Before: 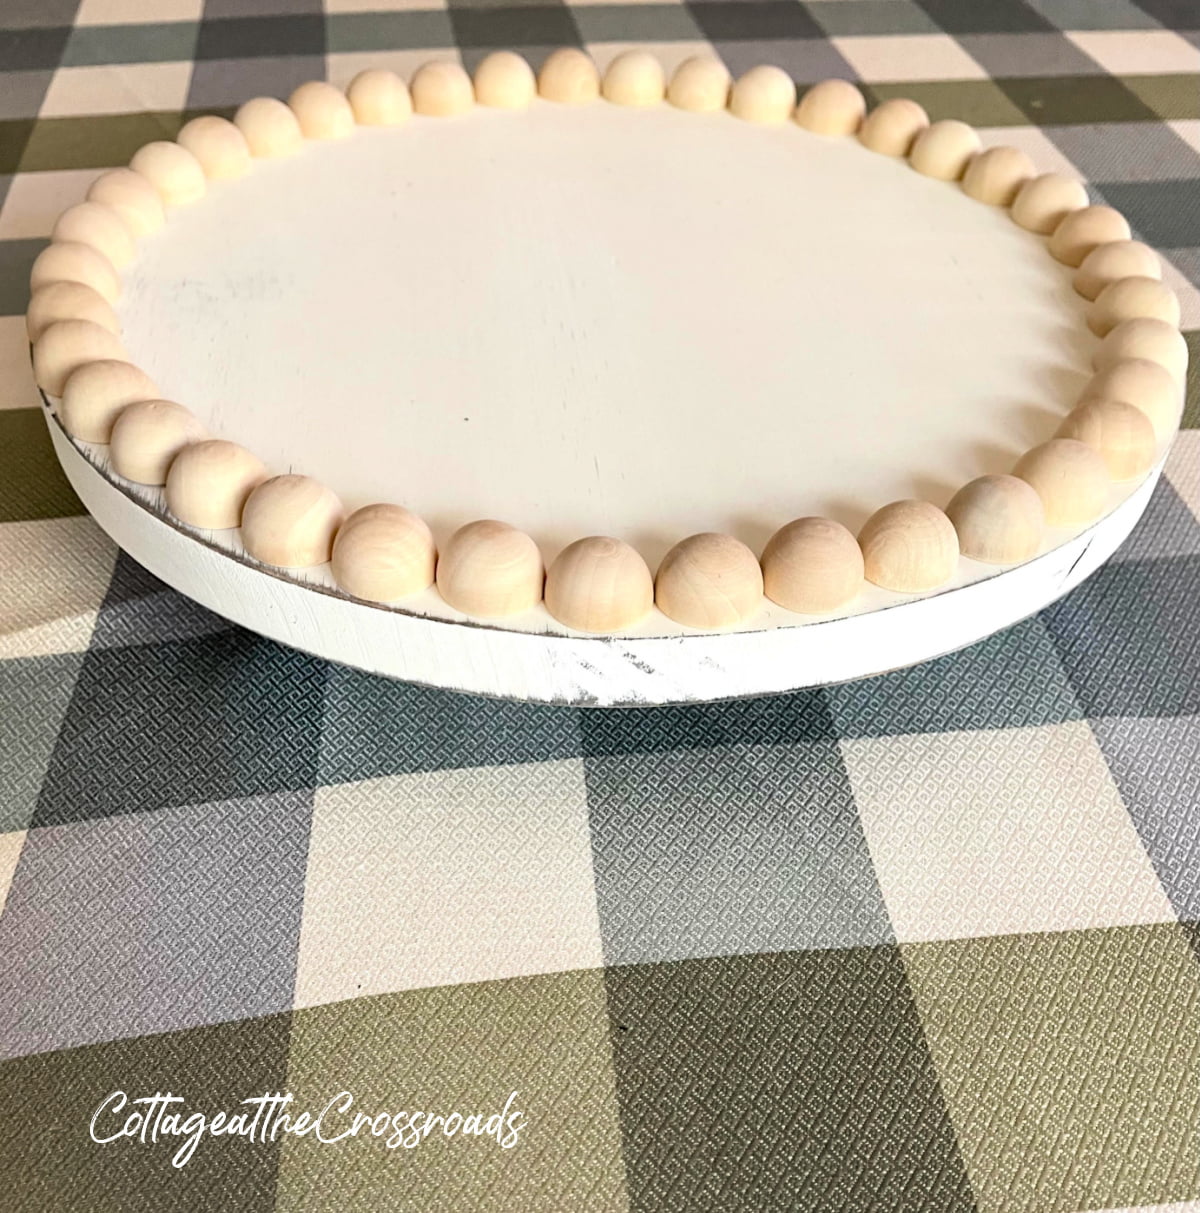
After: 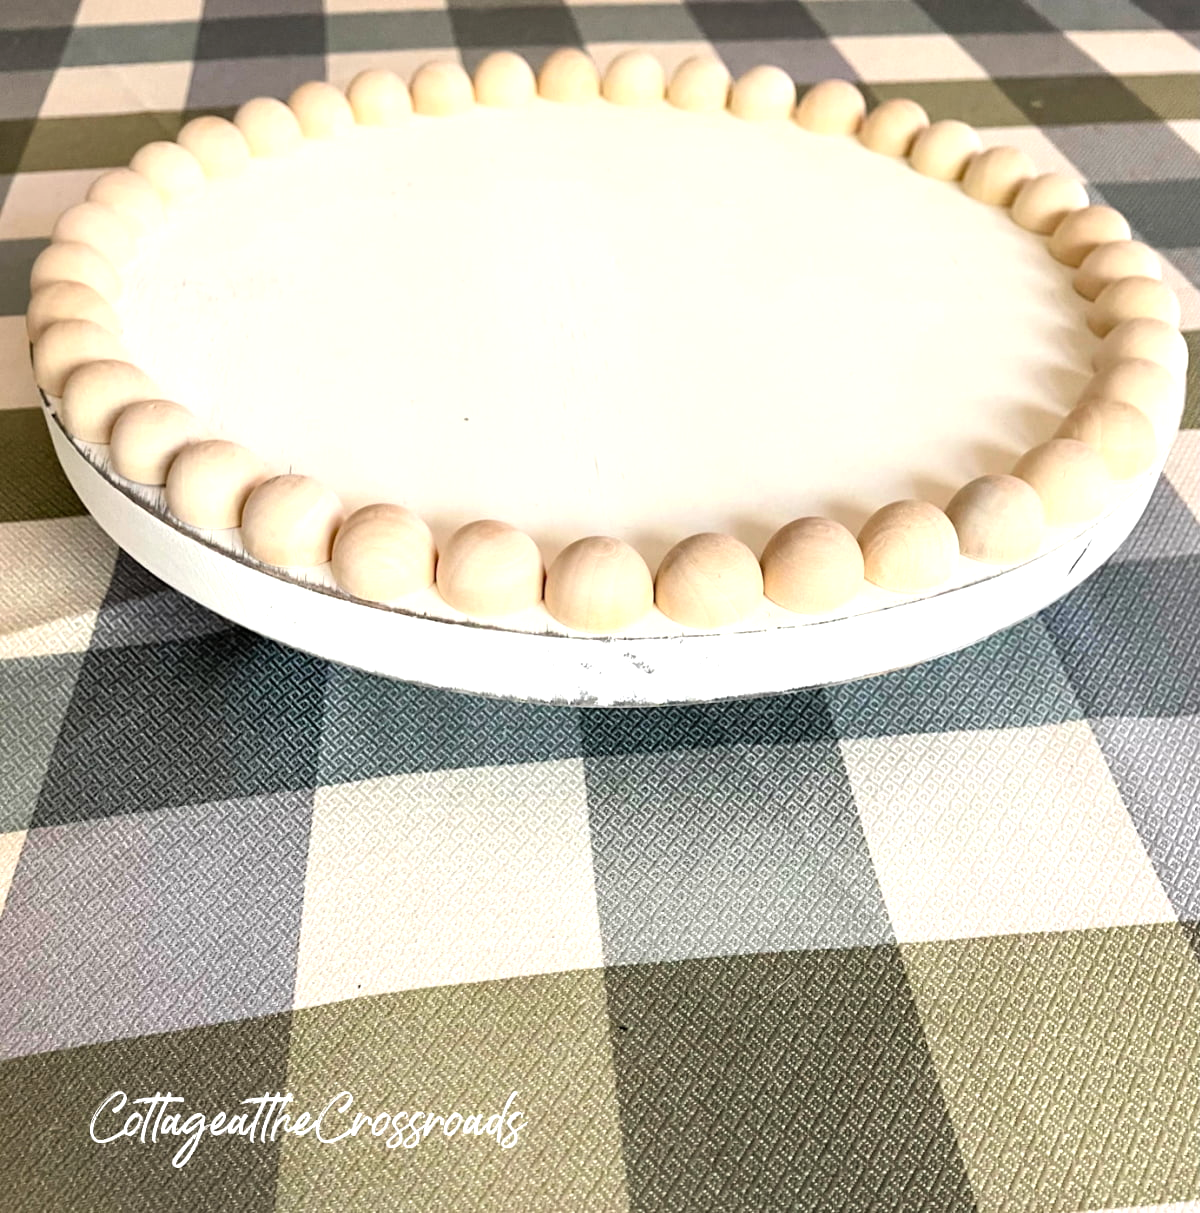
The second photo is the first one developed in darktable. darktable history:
tone equalizer: -8 EV -0.451 EV, -7 EV -0.413 EV, -6 EV -0.355 EV, -5 EV -0.228 EV, -3 EV 0.211 EV, -2 EV 0.332 EV, -1 EV 0.387 EV, +0 EV 0.435 EV
